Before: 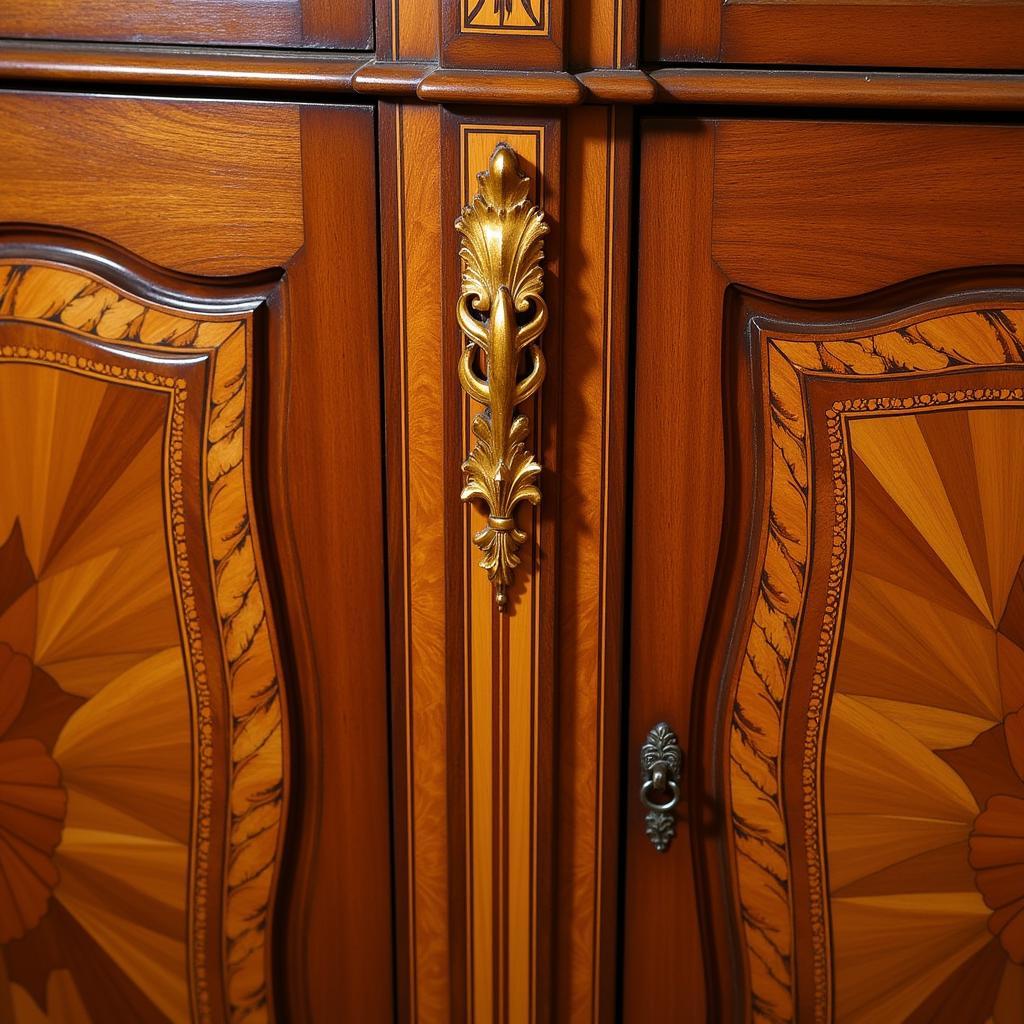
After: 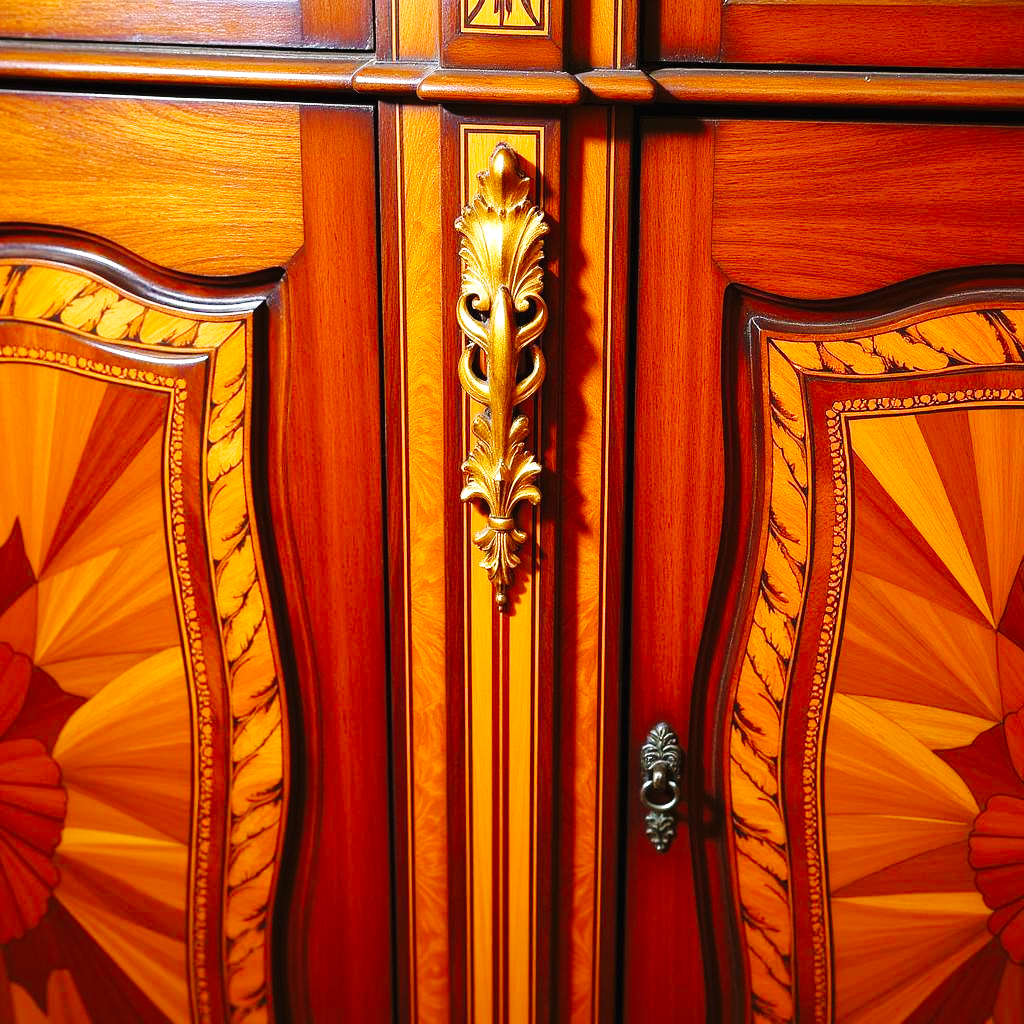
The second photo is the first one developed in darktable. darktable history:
exposure: exposure 0.767 EV, compensate highlight preservation false
contrast brightness saturation: contrast -0.025, brightness -0.006, saturation 0.036
base curve: curves: ch0 [(0, 0) (0.036, 0.025) (0.121, 0.166) (0.206, 0.329) (0.605, 0.79) (1, 1)], preserve colors none
